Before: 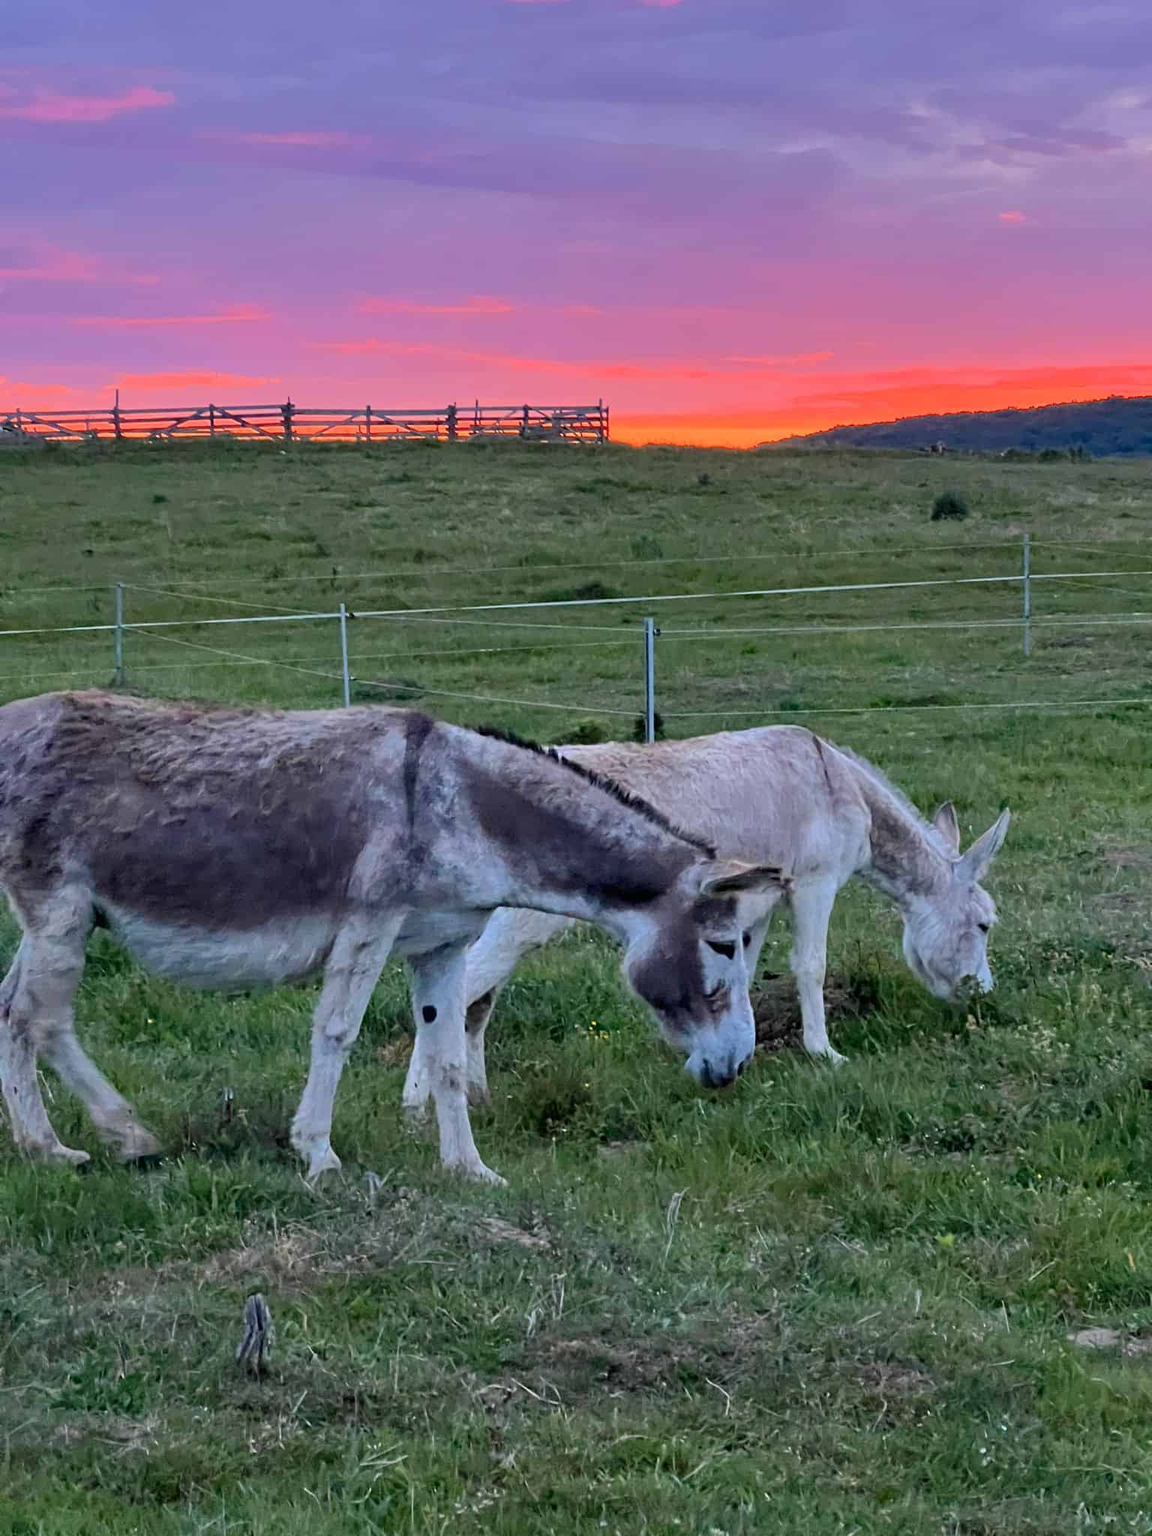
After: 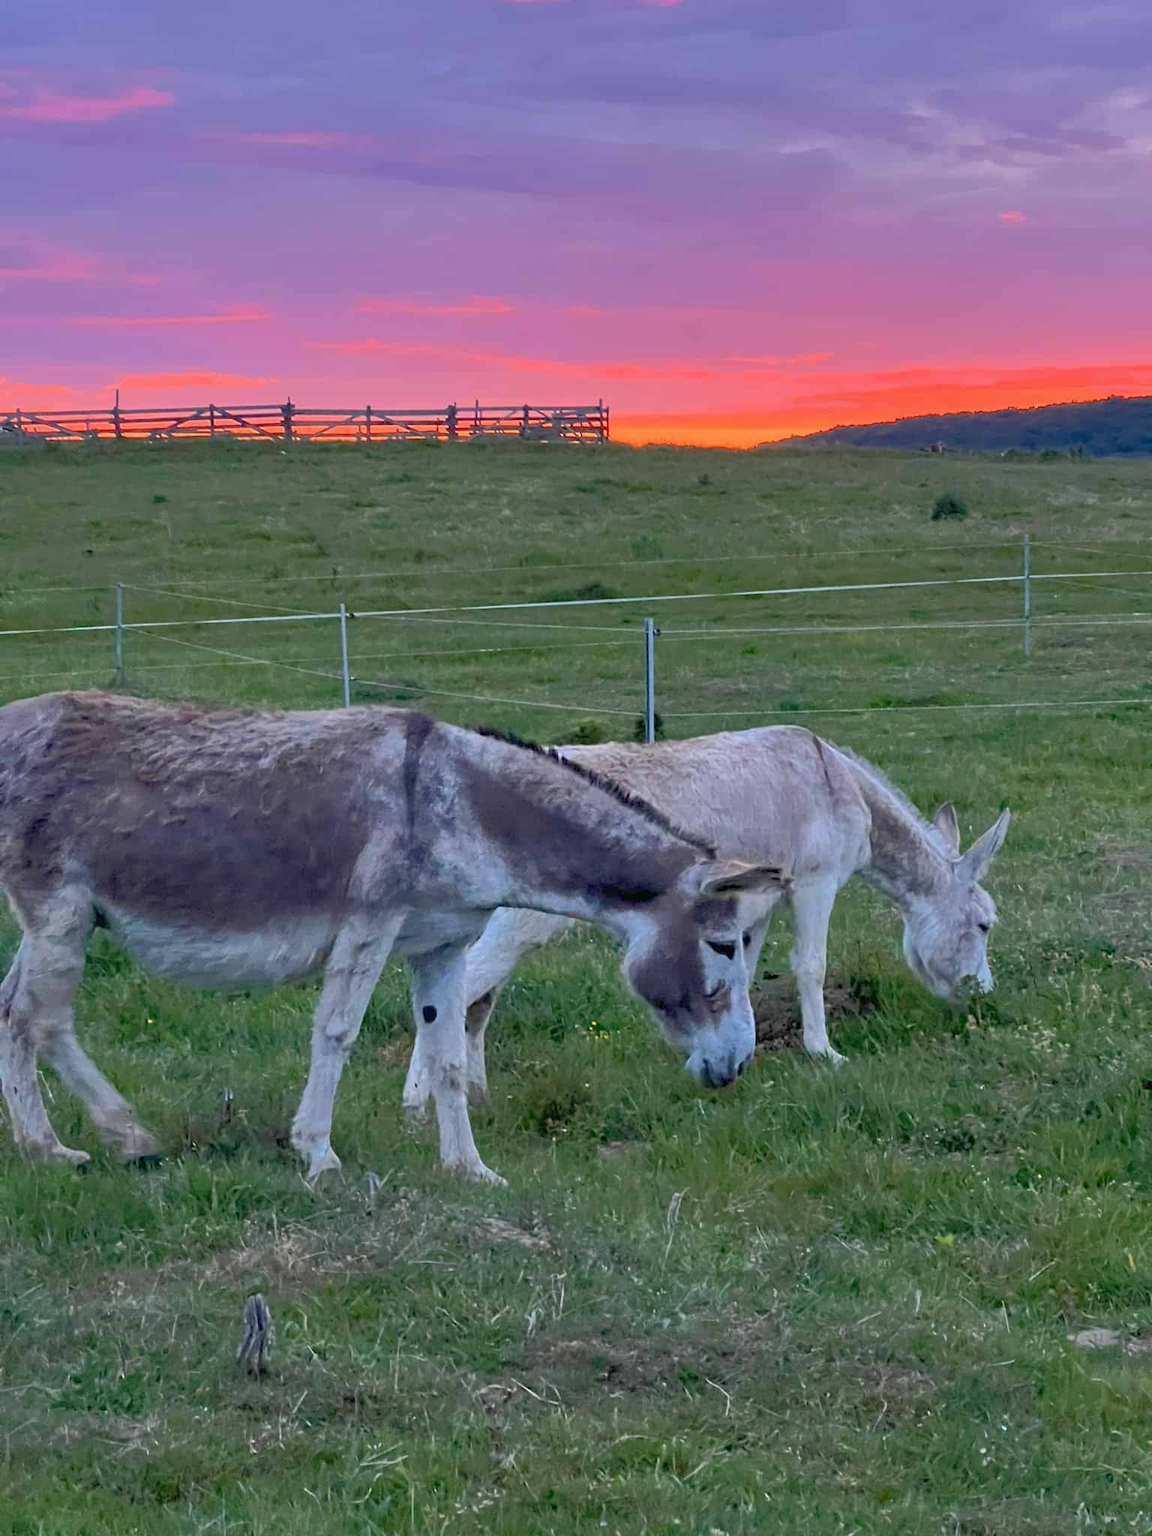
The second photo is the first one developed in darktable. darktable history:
rgb curve: curves: ch0 [(0, 0) (0.072, 0.166) (0.217, 0.293) (0.414, 0.42) (1, 1)], compensate middle gray true, preserve colors basic power
